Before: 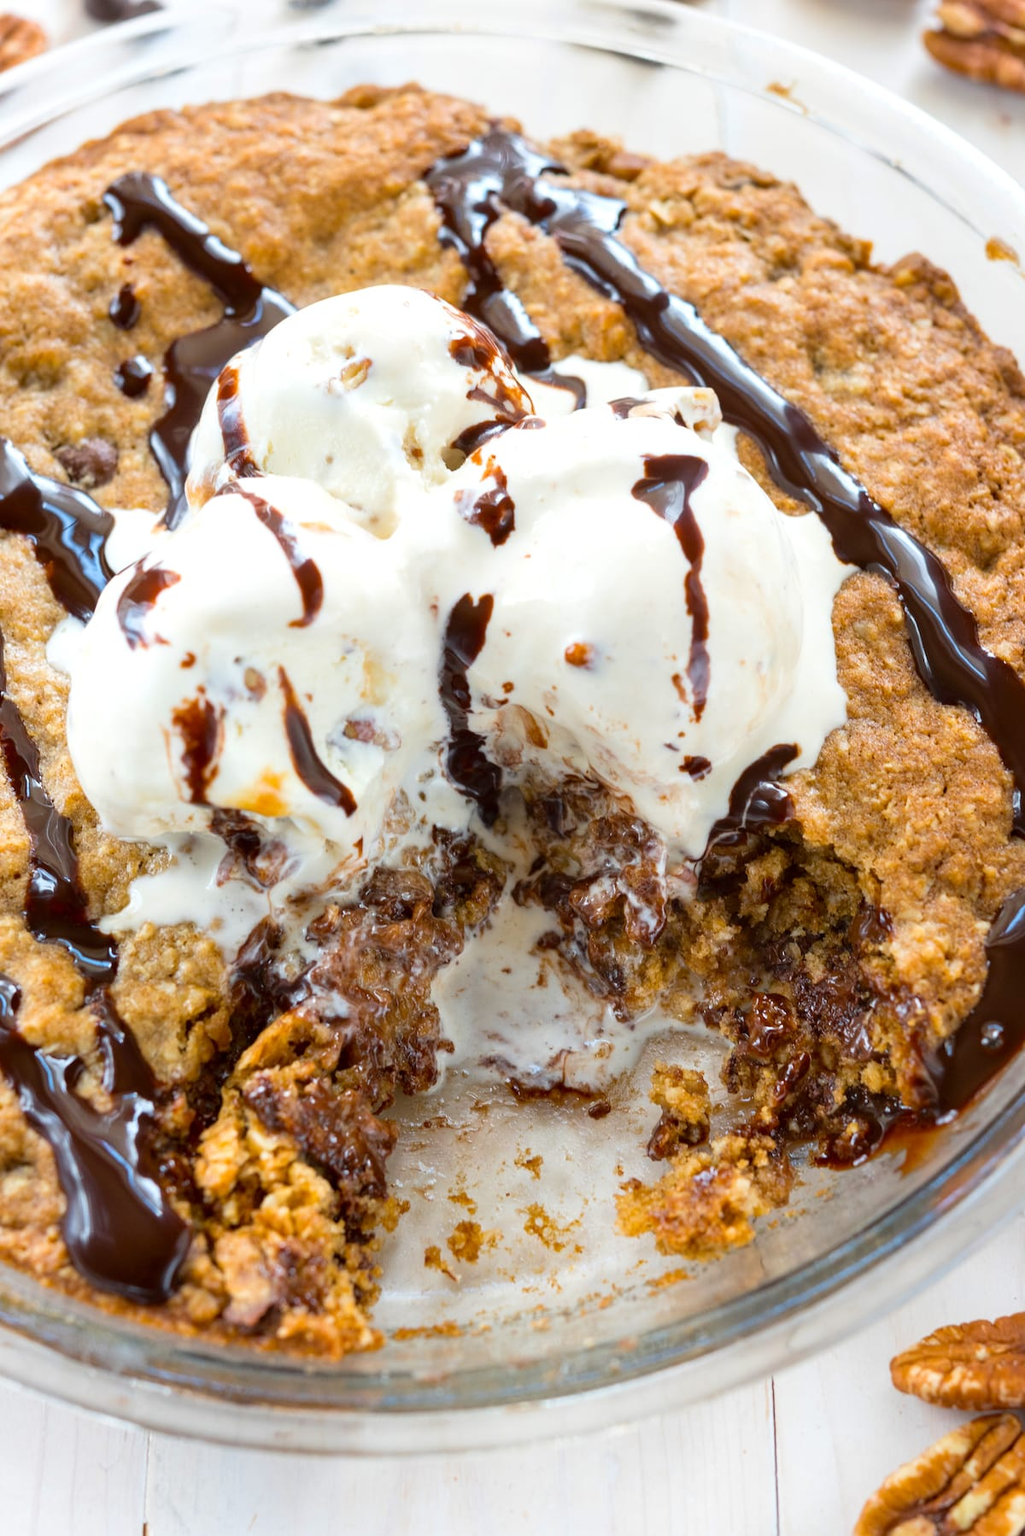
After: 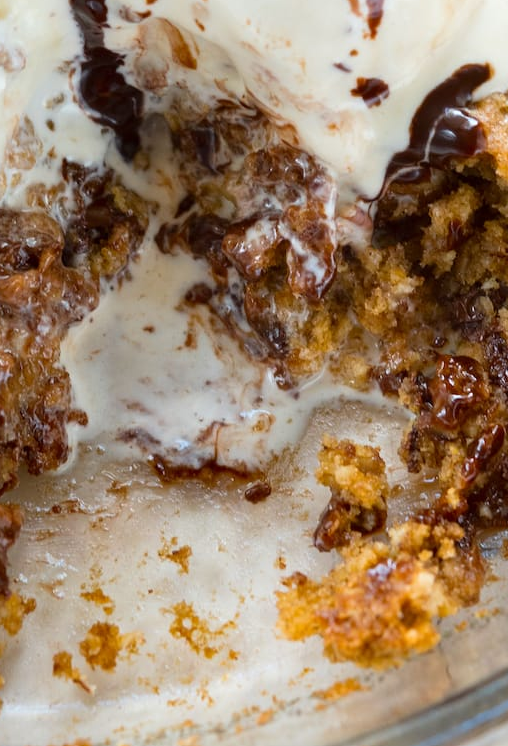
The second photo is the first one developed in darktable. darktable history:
crop: left 37.063%, top 44.938%, right 20.593%, bottom 13.529%
